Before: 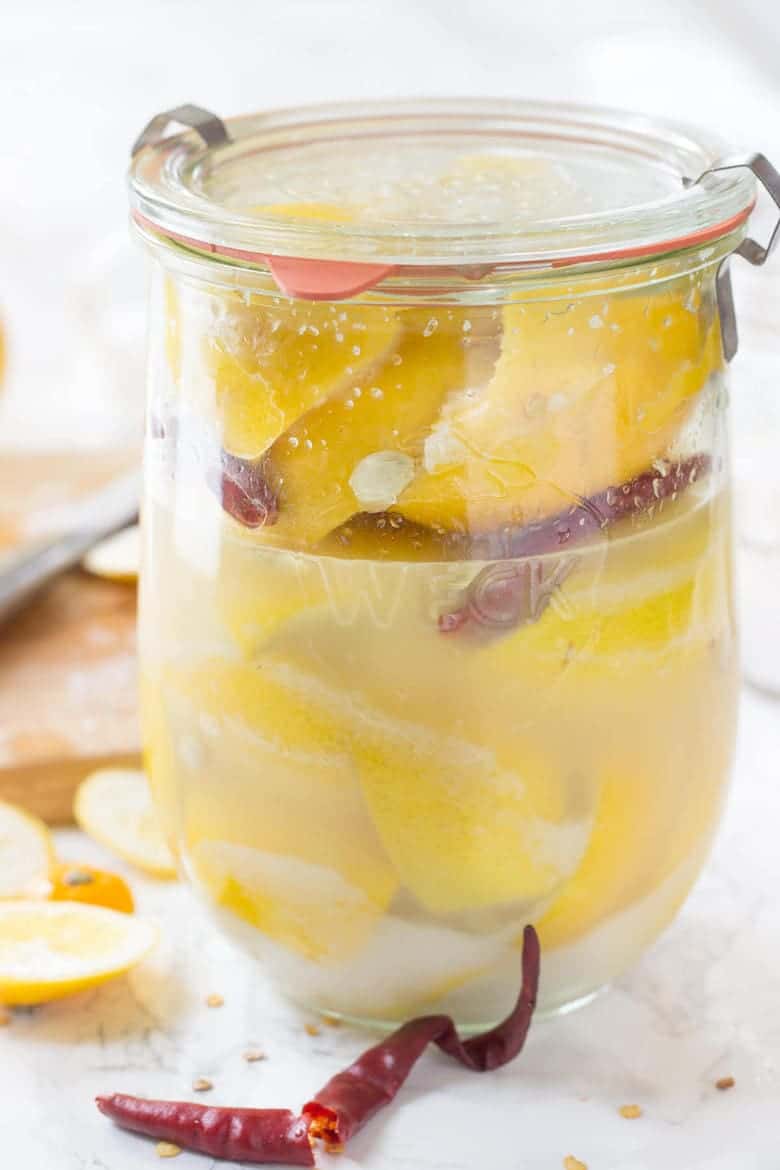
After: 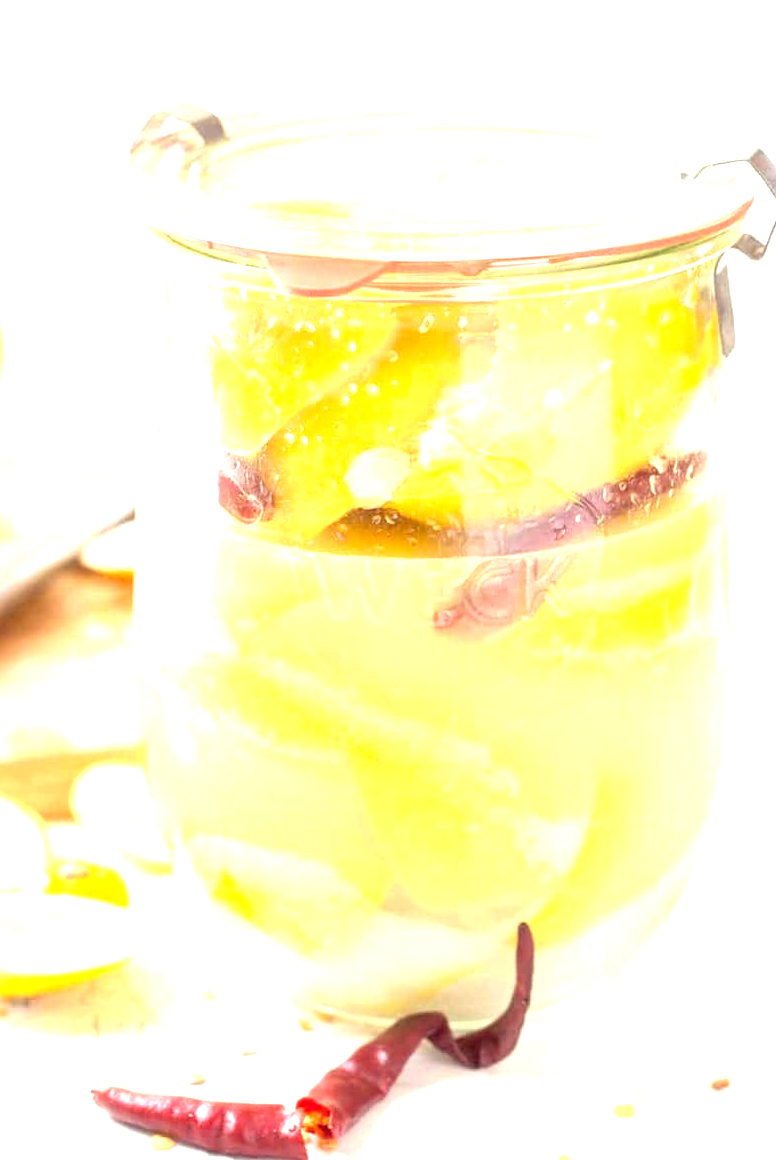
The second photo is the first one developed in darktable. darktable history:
exposure: black level correction 0.001, exposure 1.3 EV, compensate highlight preservation false
rotate and perspective: rotation 0.192°, lens shift (horizontal) -0.015, crop left 0.005, crop right 0.996, crop top 0.006, crop bottom 0.99
white balance: red 1.045, blue 0.932
